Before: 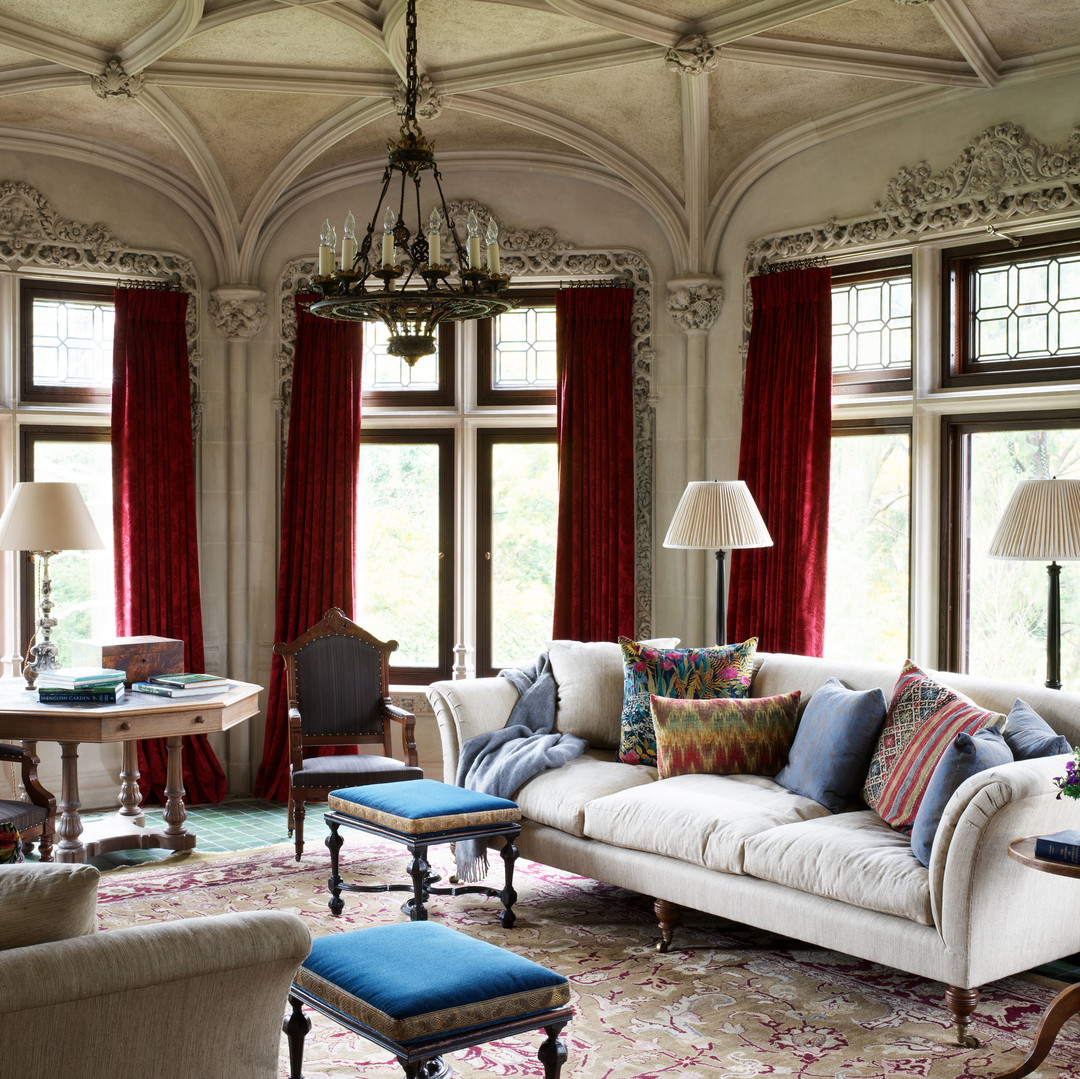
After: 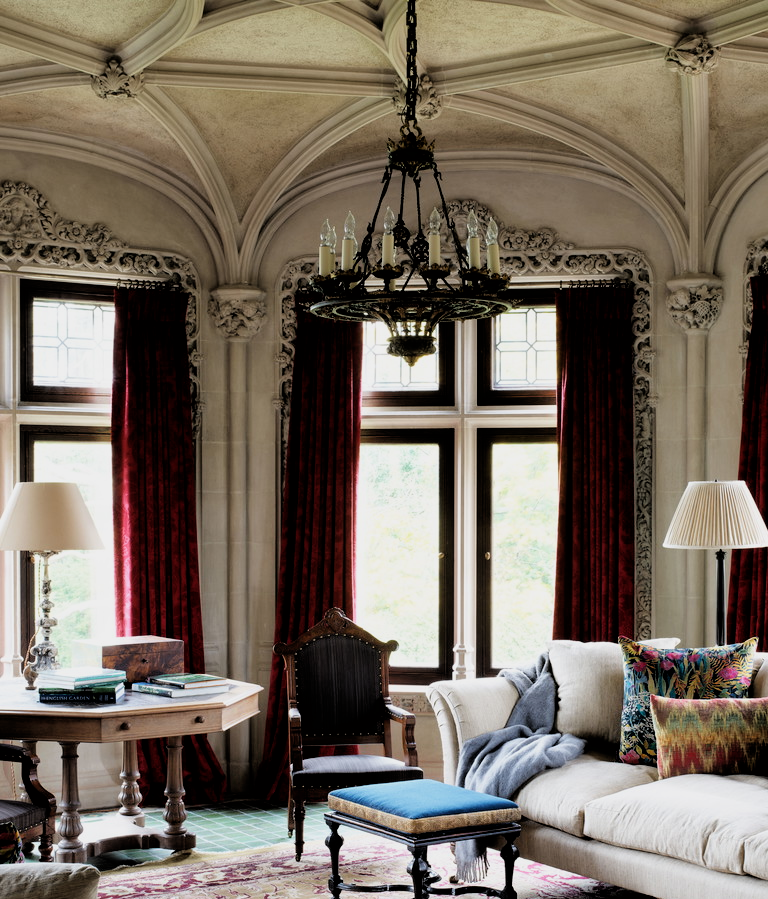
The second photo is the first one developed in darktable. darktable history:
crop: right 28.885%, bottom 16.626%
filmic rgb: black relative exposure -3.92 EV, white relative exposure 3.14 EV, hardness 2.87
